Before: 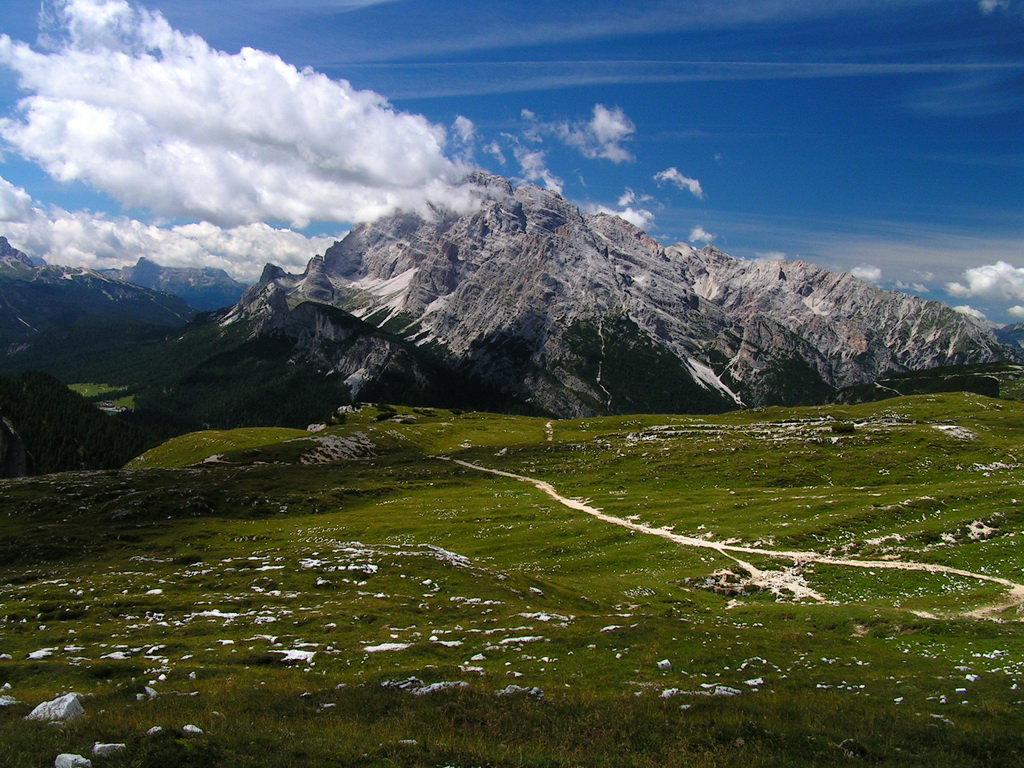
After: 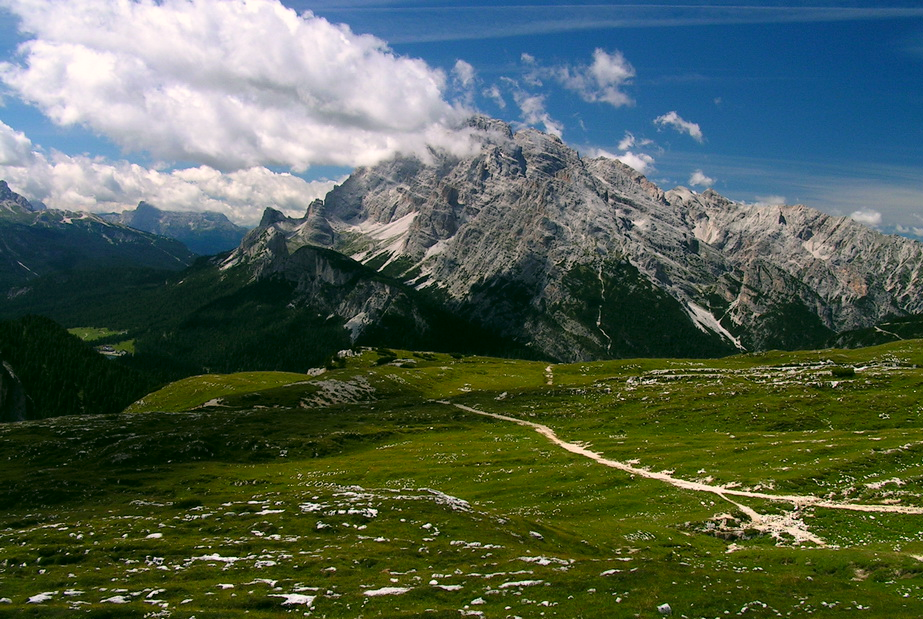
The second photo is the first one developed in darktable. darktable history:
crop: top 7.418%, right 9.798%, bottom 11.982%
color correction: highlights a* 4.43, highlights b* 4.98, shadows a* -8.07, shadows b* 4.65
